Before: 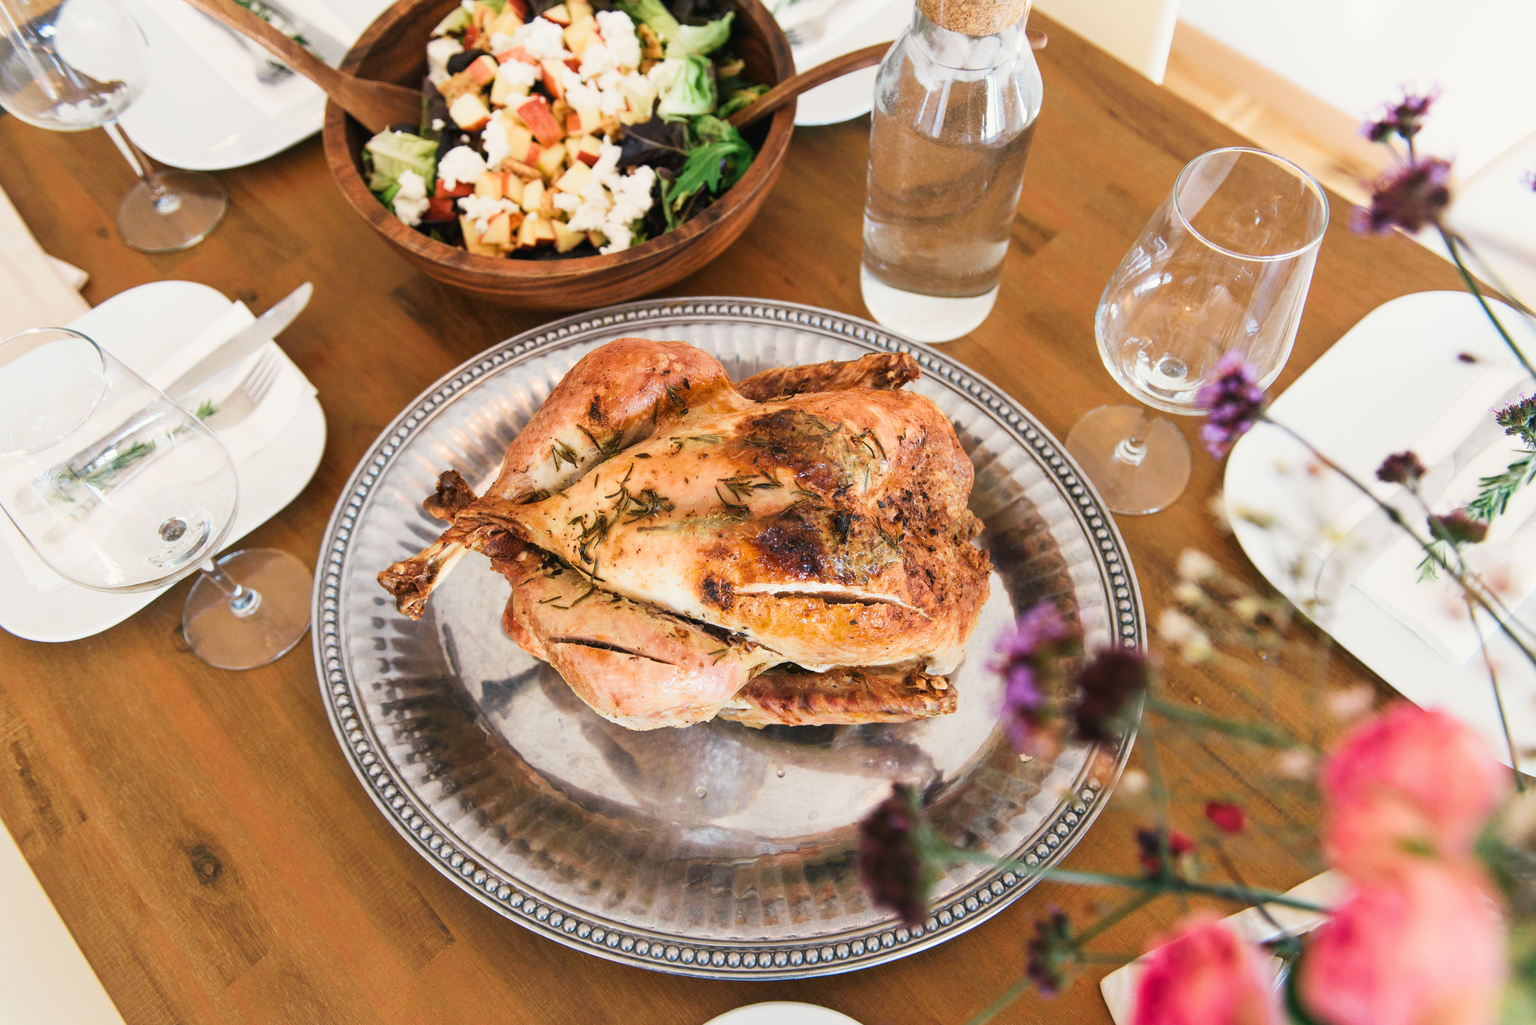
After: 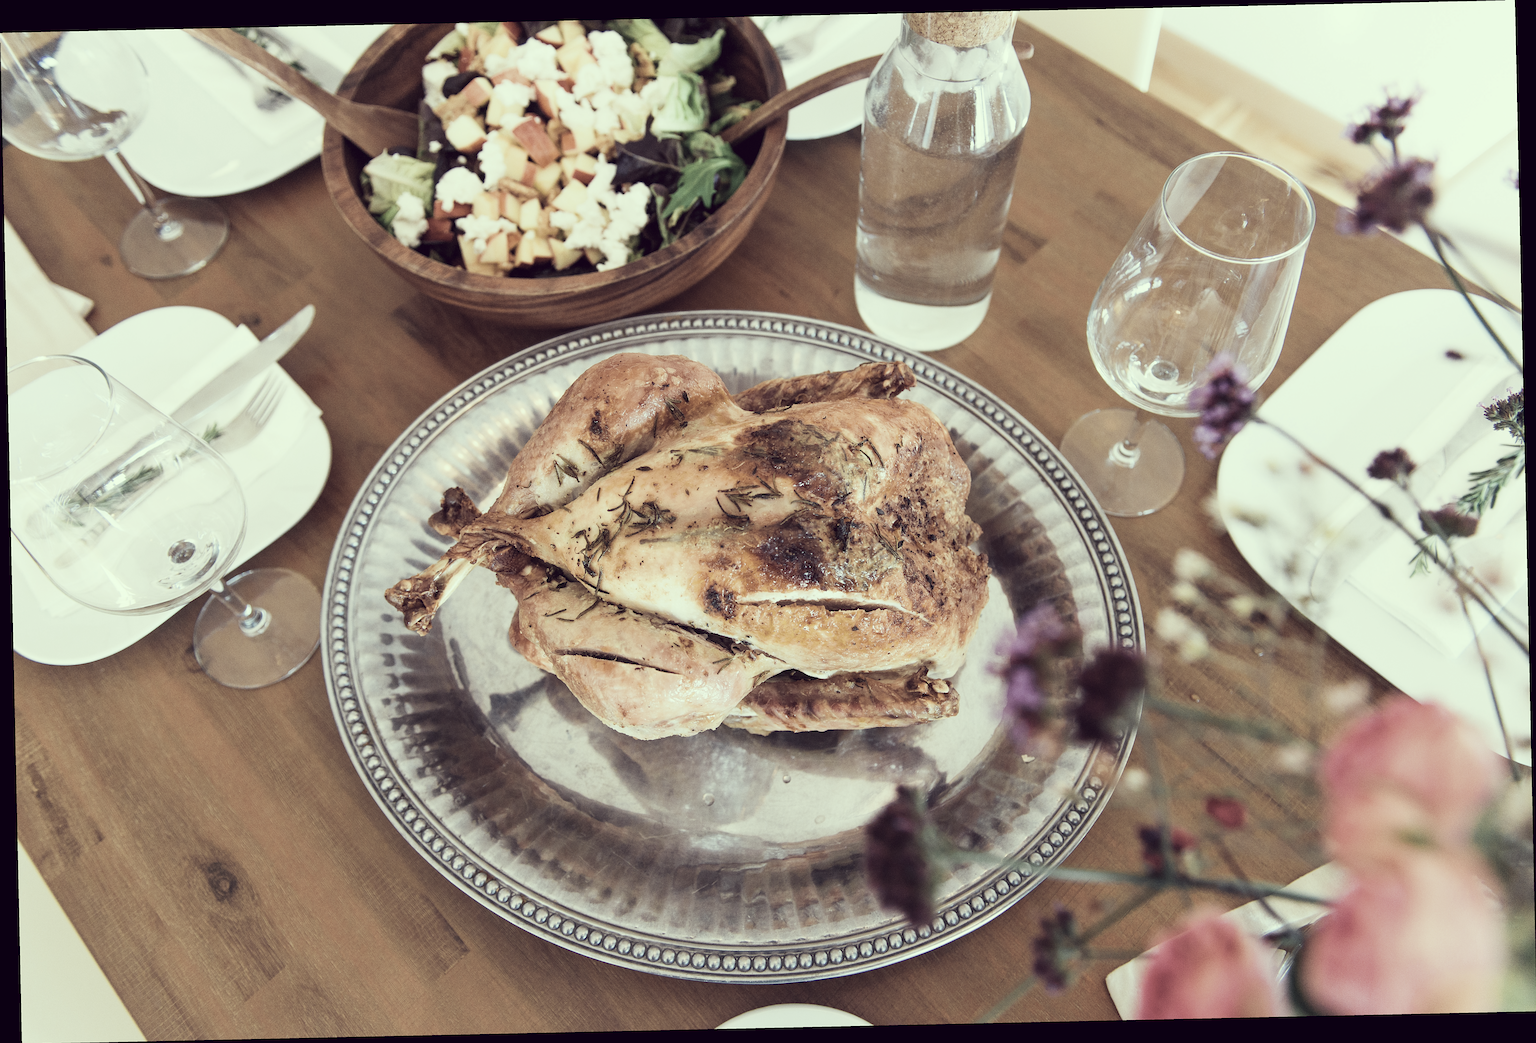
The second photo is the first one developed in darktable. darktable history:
sharpen: radius 2.529, amount 0.323
color correction: highlights a* -20.17, highlights b* 20.27, shadows a* 20.03, shadows b* -20.46, saturation 0.43
rotate and perspective: rotation -1.24°, automatic cropping off
